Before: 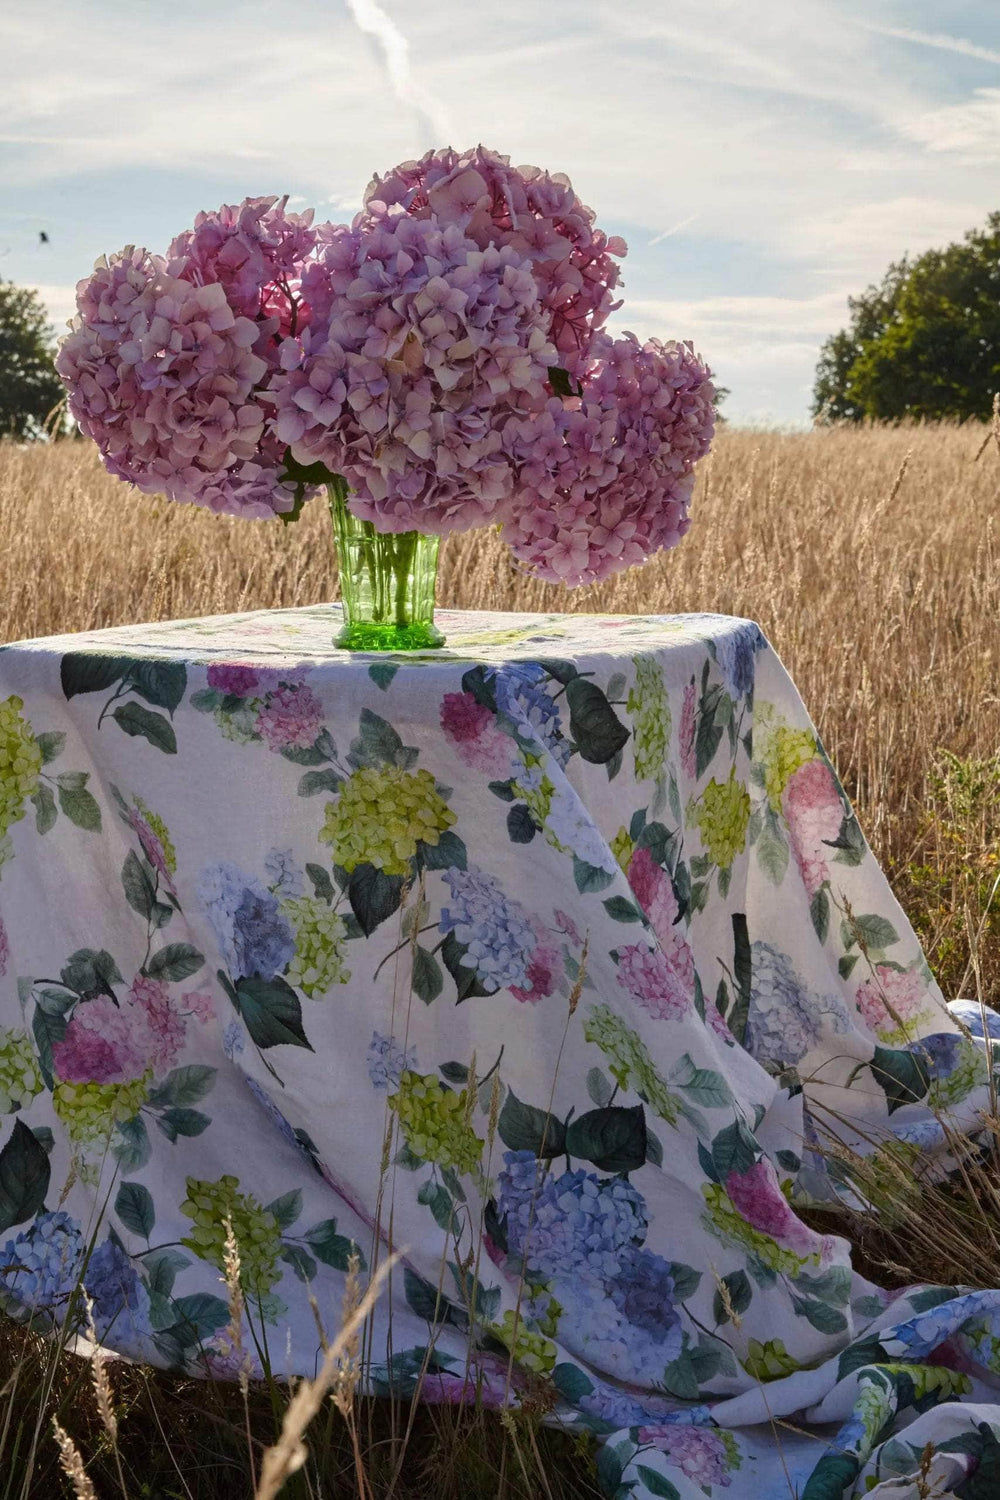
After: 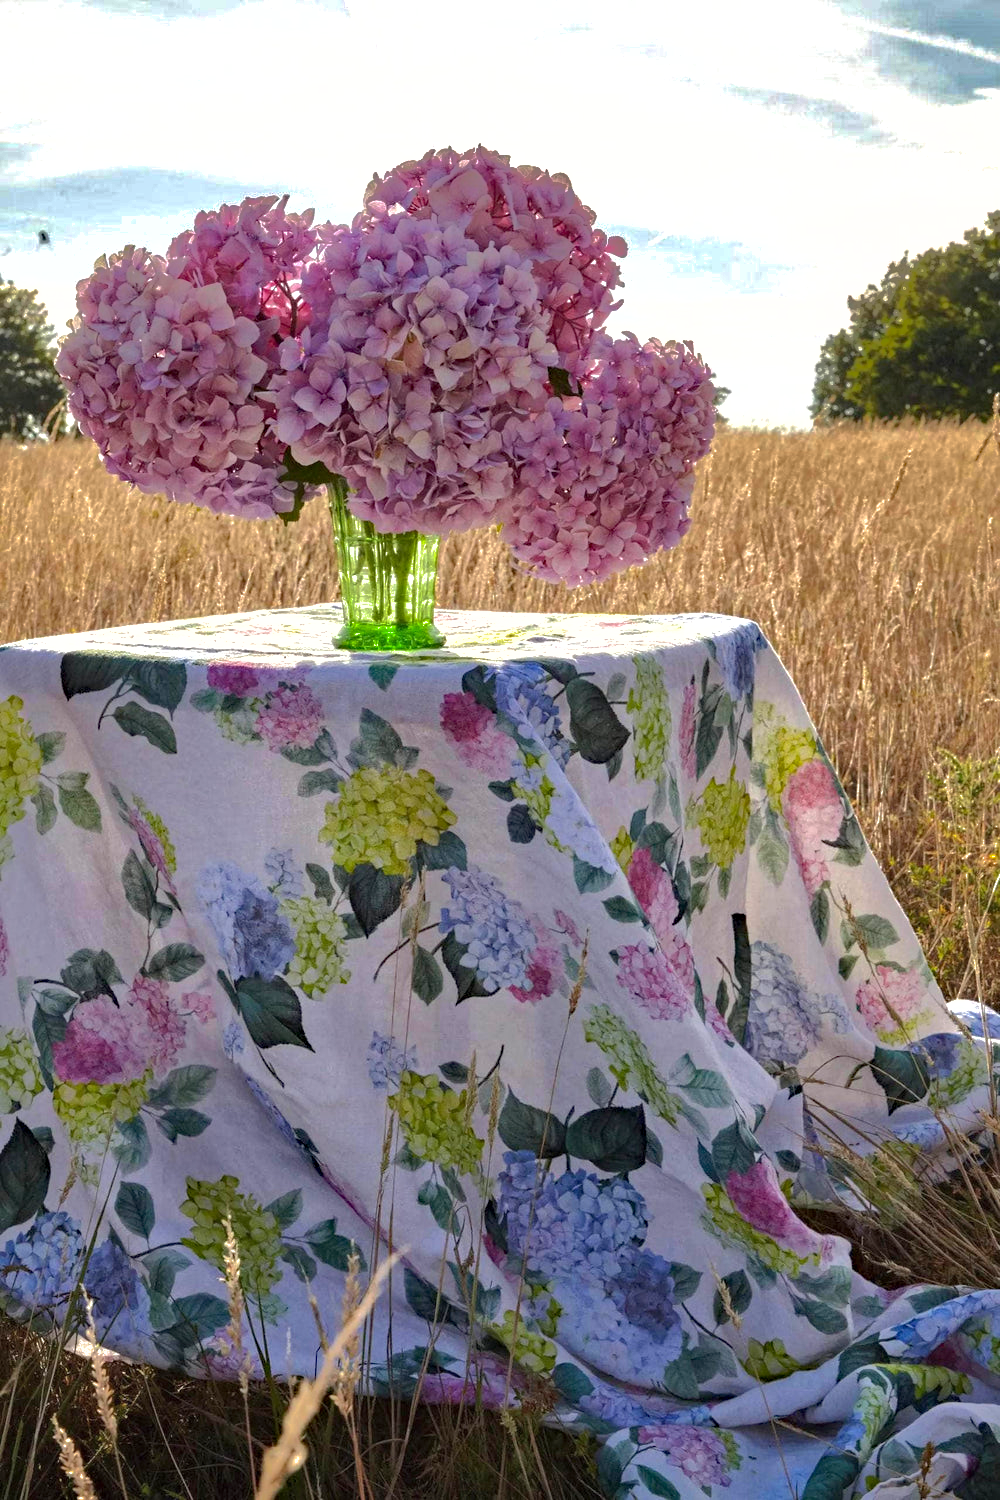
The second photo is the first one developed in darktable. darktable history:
exposure: exposure 0.661 EV, compensate highlight preservation false
shadows and highlights: shadows 24.8, highlights -70.04
haze removal: compatibility mode true, adaptive false
